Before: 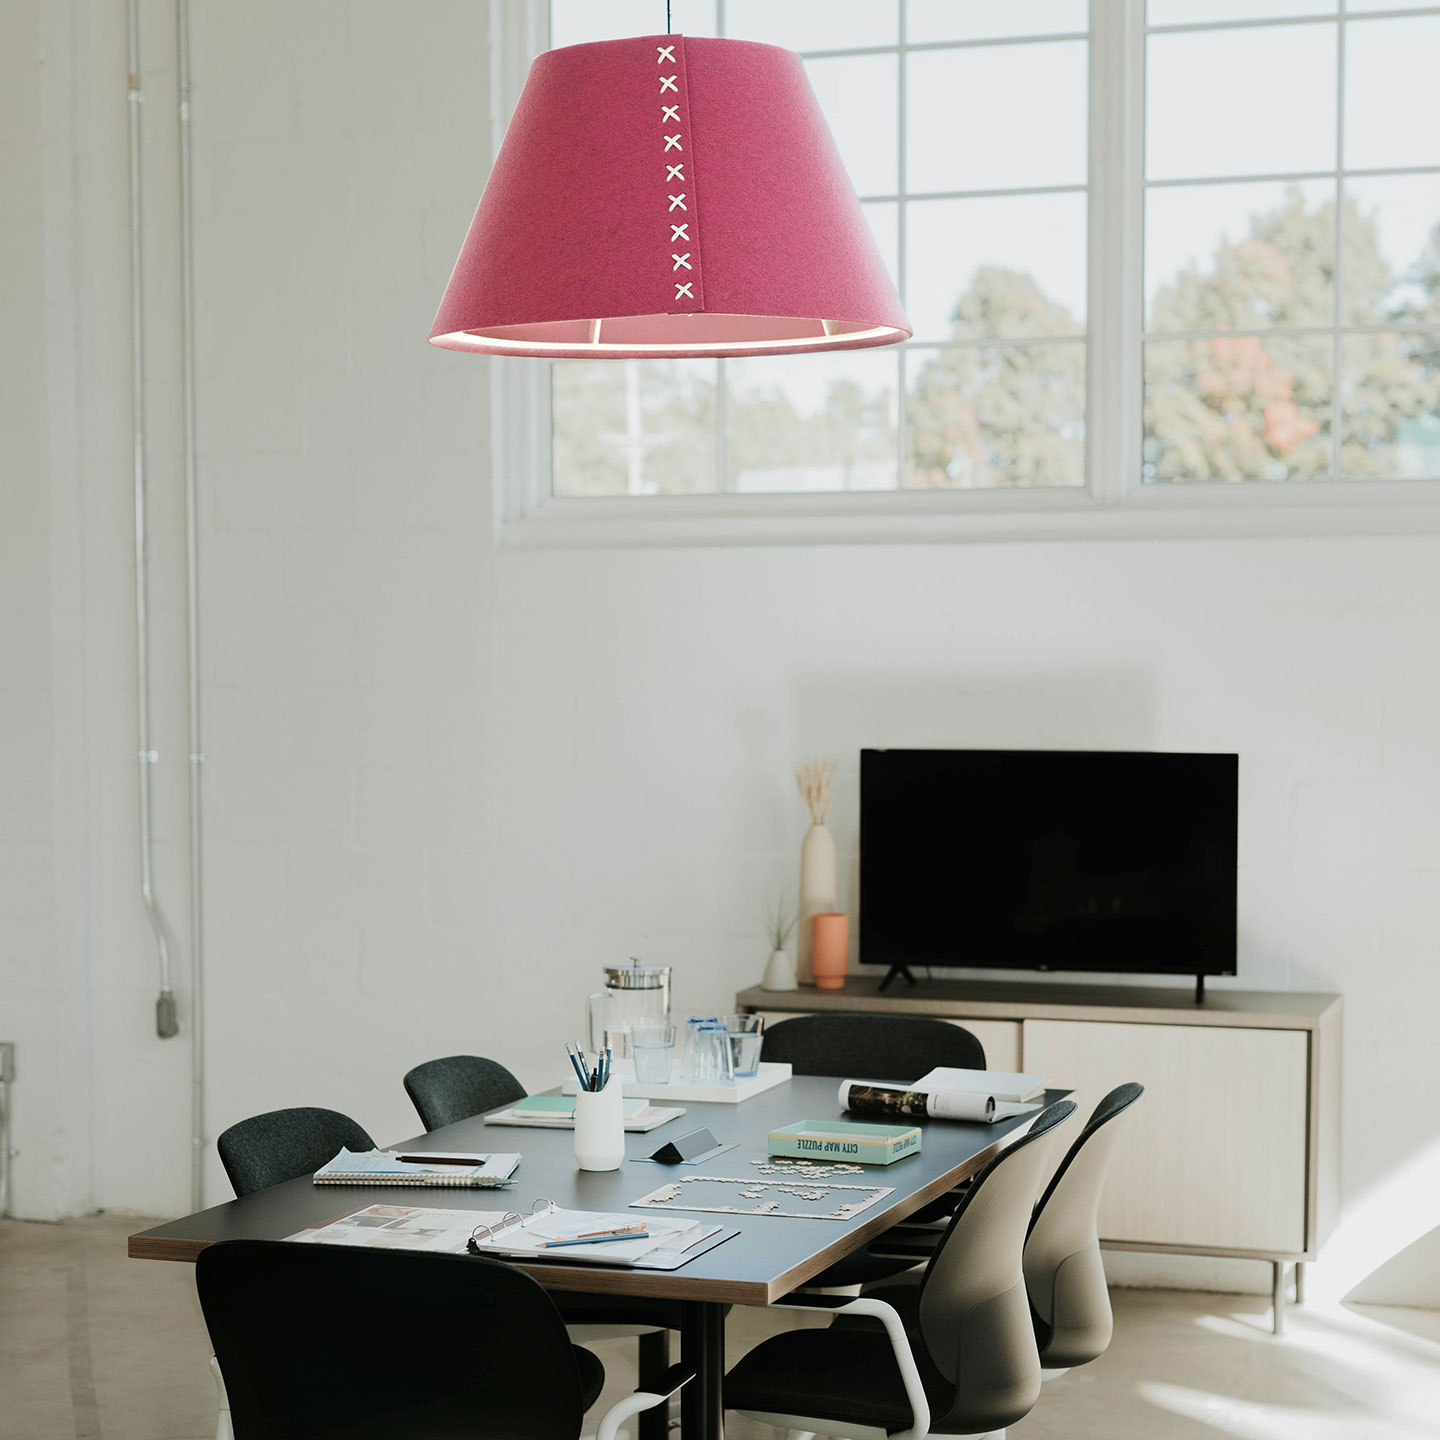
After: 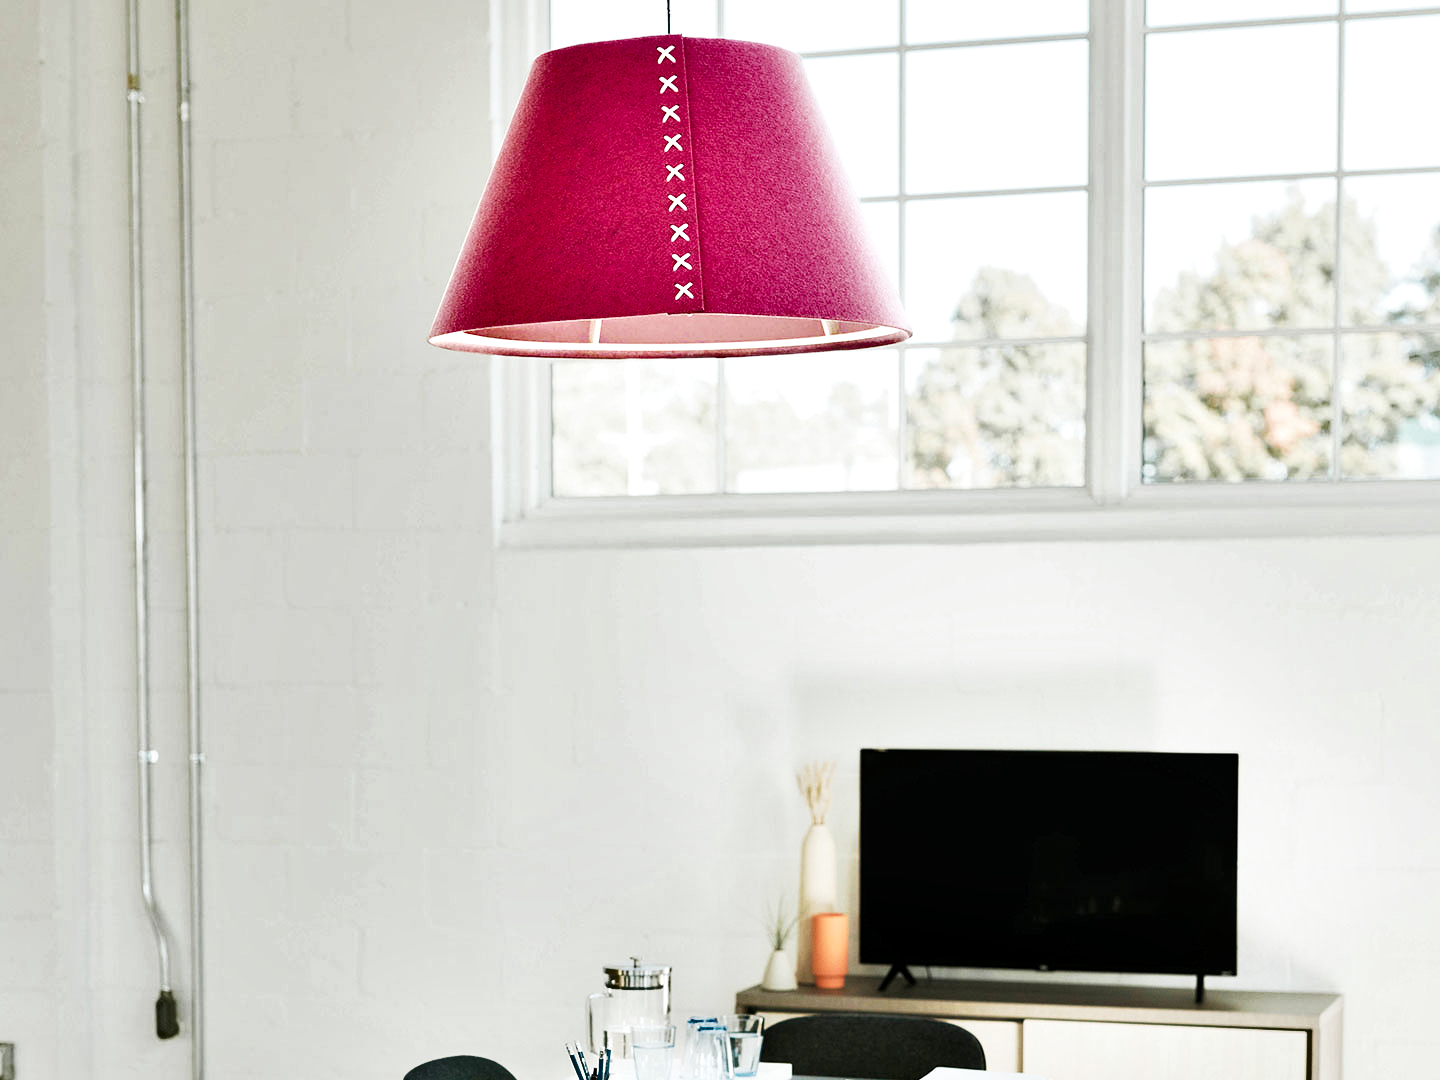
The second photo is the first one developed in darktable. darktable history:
exposure: black level correction 0, exposure 0.397 EV, compensate highlight preservation false
shadows and highlights: radius 100.59, shadows 50.59, highlights -65.35, soften with gaussian
crop: bottom 24.965%
local contrast: mode bilateral grid, contrast 20, coarseness 51, detail 132%, midtone range 0.2
base curve: curves: ch0 [(0, 0) (0.005, 0.002) (0.193, 0.295) (0.399, 0.664) (0.75, 0.928) (1, 1)], preserve colors none
